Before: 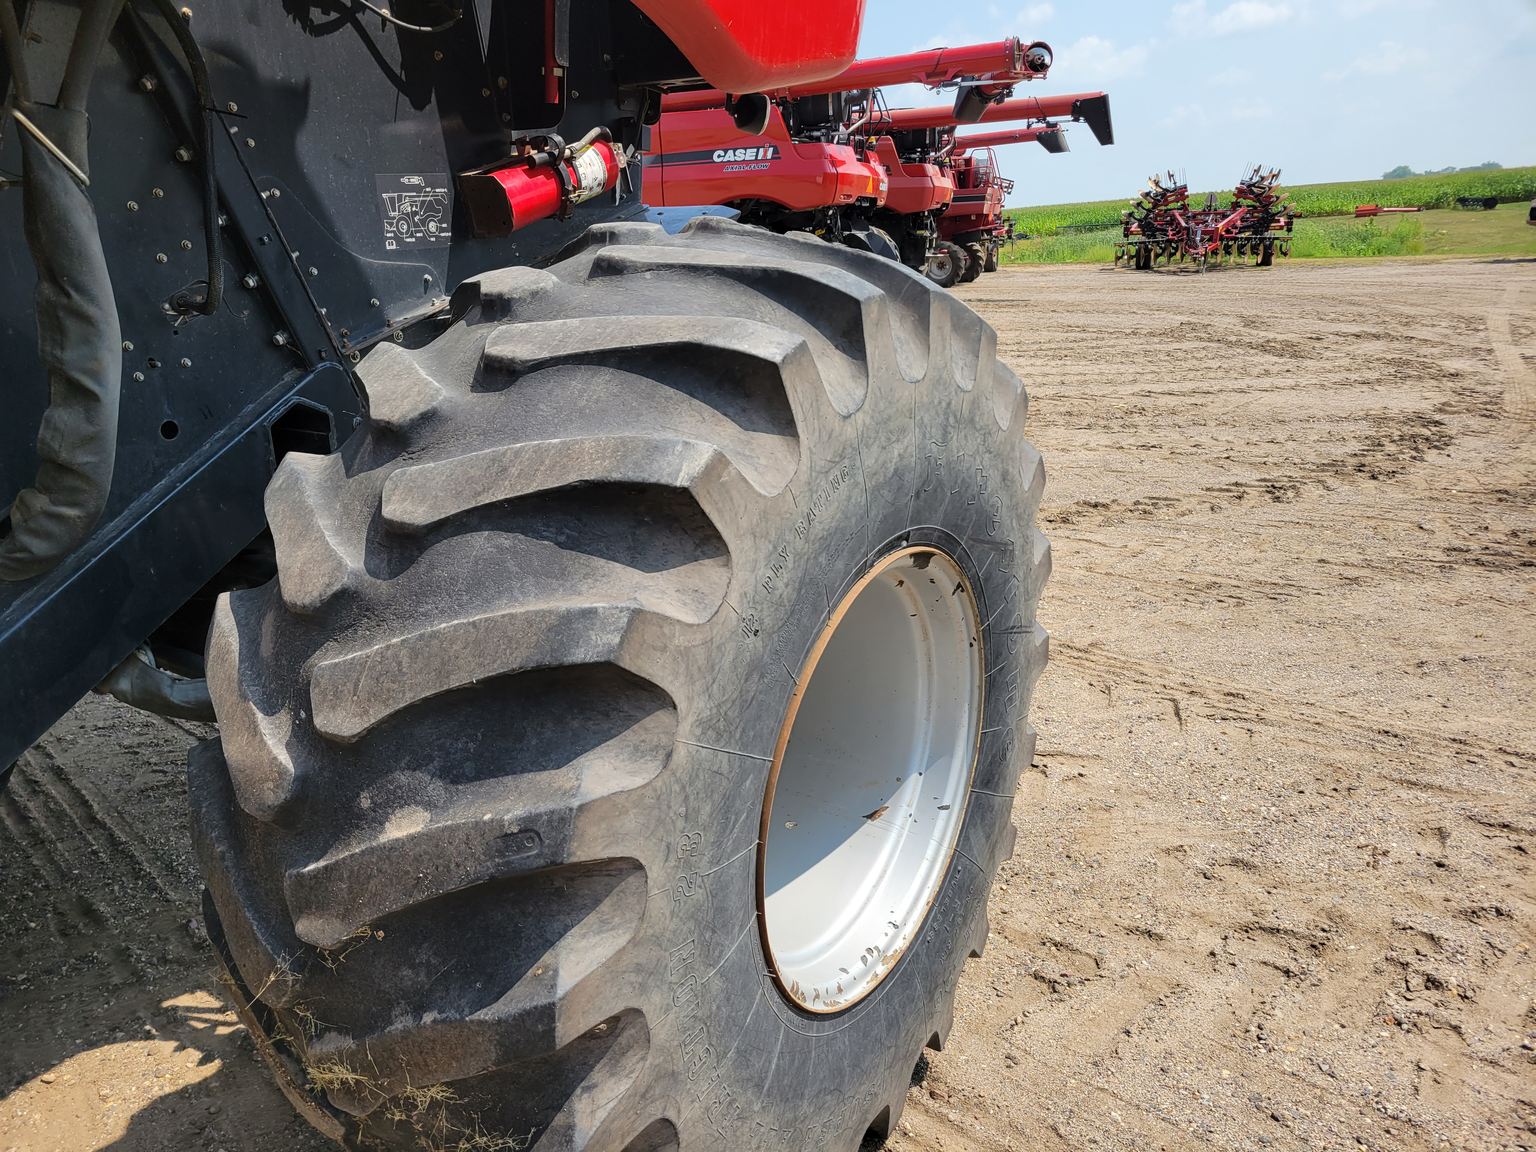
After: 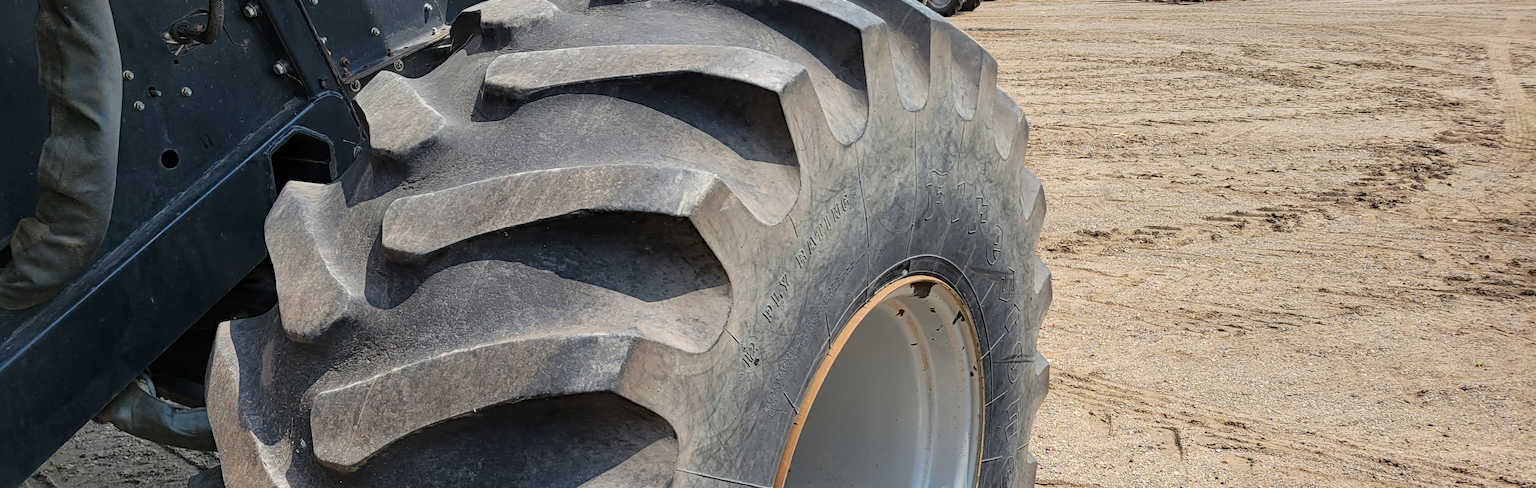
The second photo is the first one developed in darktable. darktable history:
crop and rotate: top 23.569%, bottom 33.981%
haze removal: compatibility mode true, adaptive false
